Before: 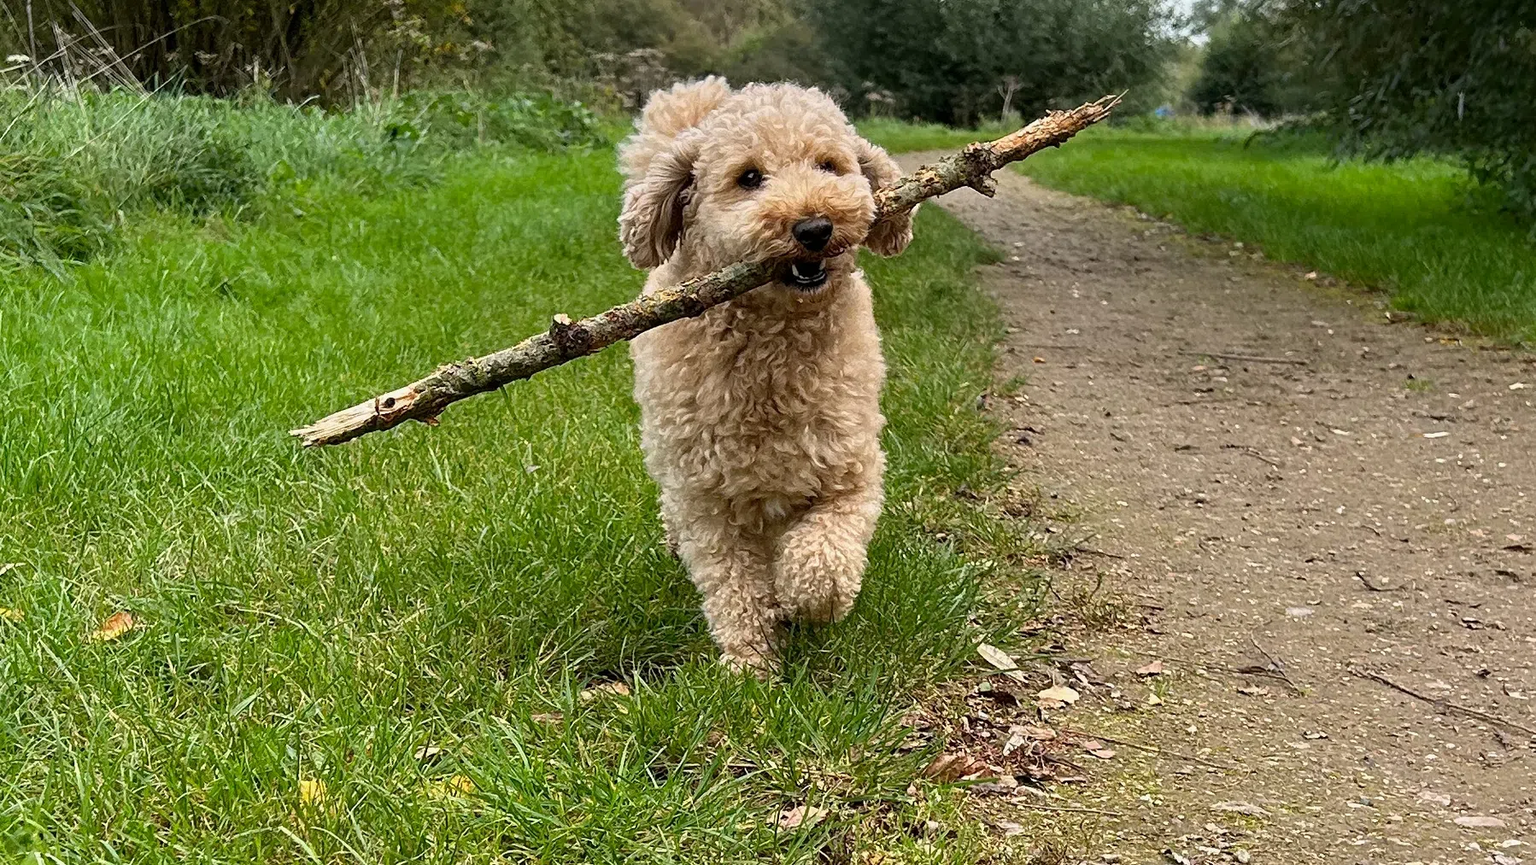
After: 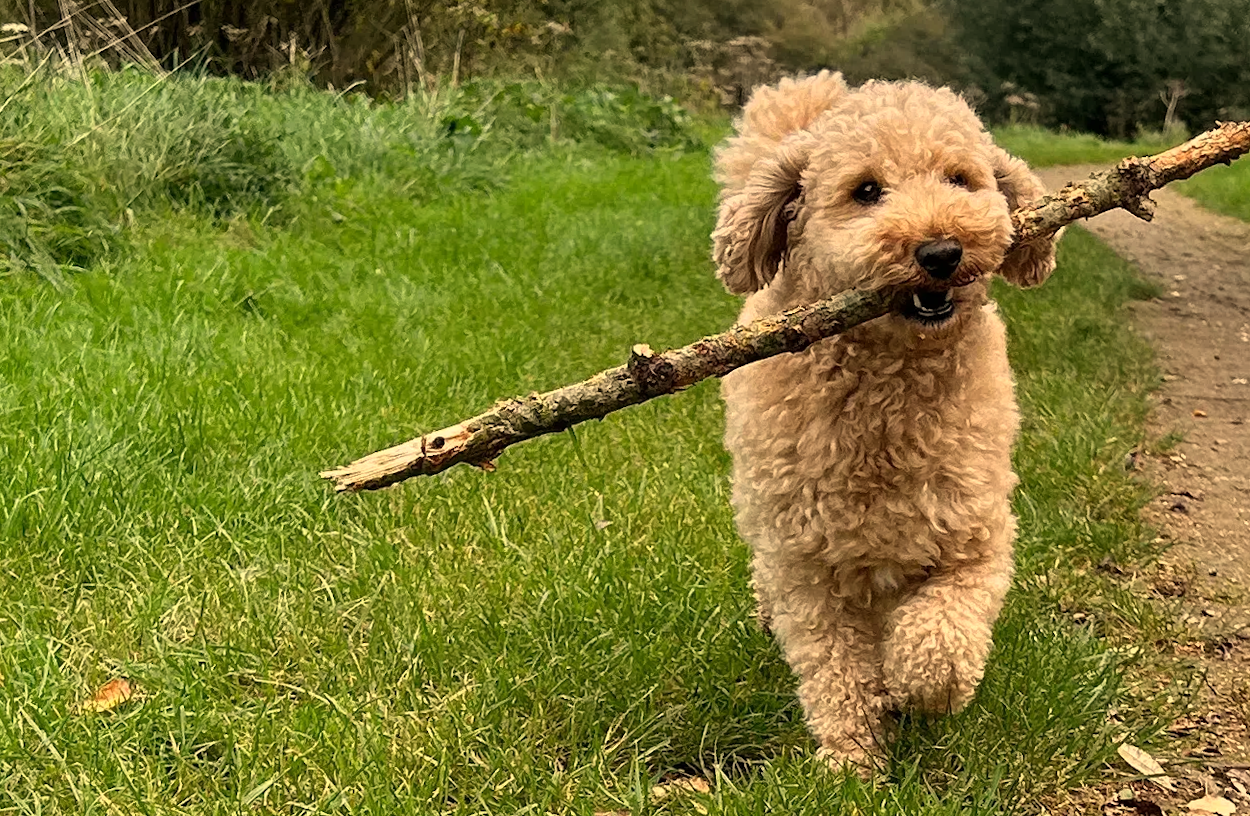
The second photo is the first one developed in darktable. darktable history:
exposure: exposure -0.021 EV, compensate highlight preservation false
rotate and perspective: rotation 1.57°, crop left 0.018, crop right 0.982, crop top 0.039, crop bottom 0.961
crop: right 28.885%, bottom 16.626%
white balance: red 1.123, blue 0.83
